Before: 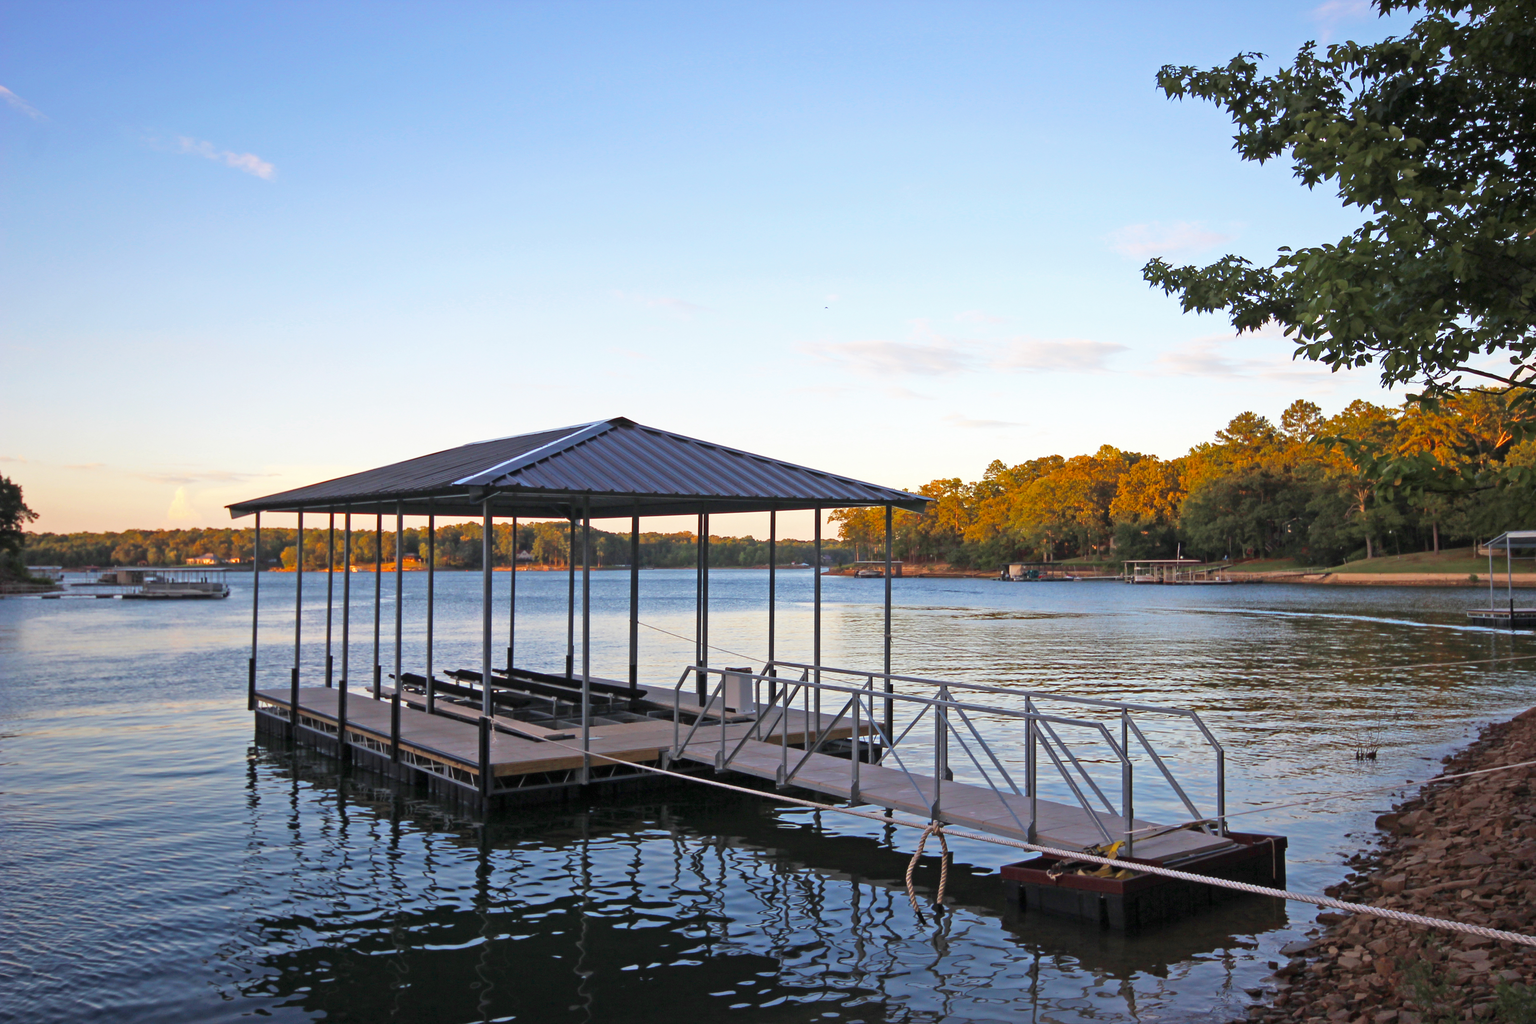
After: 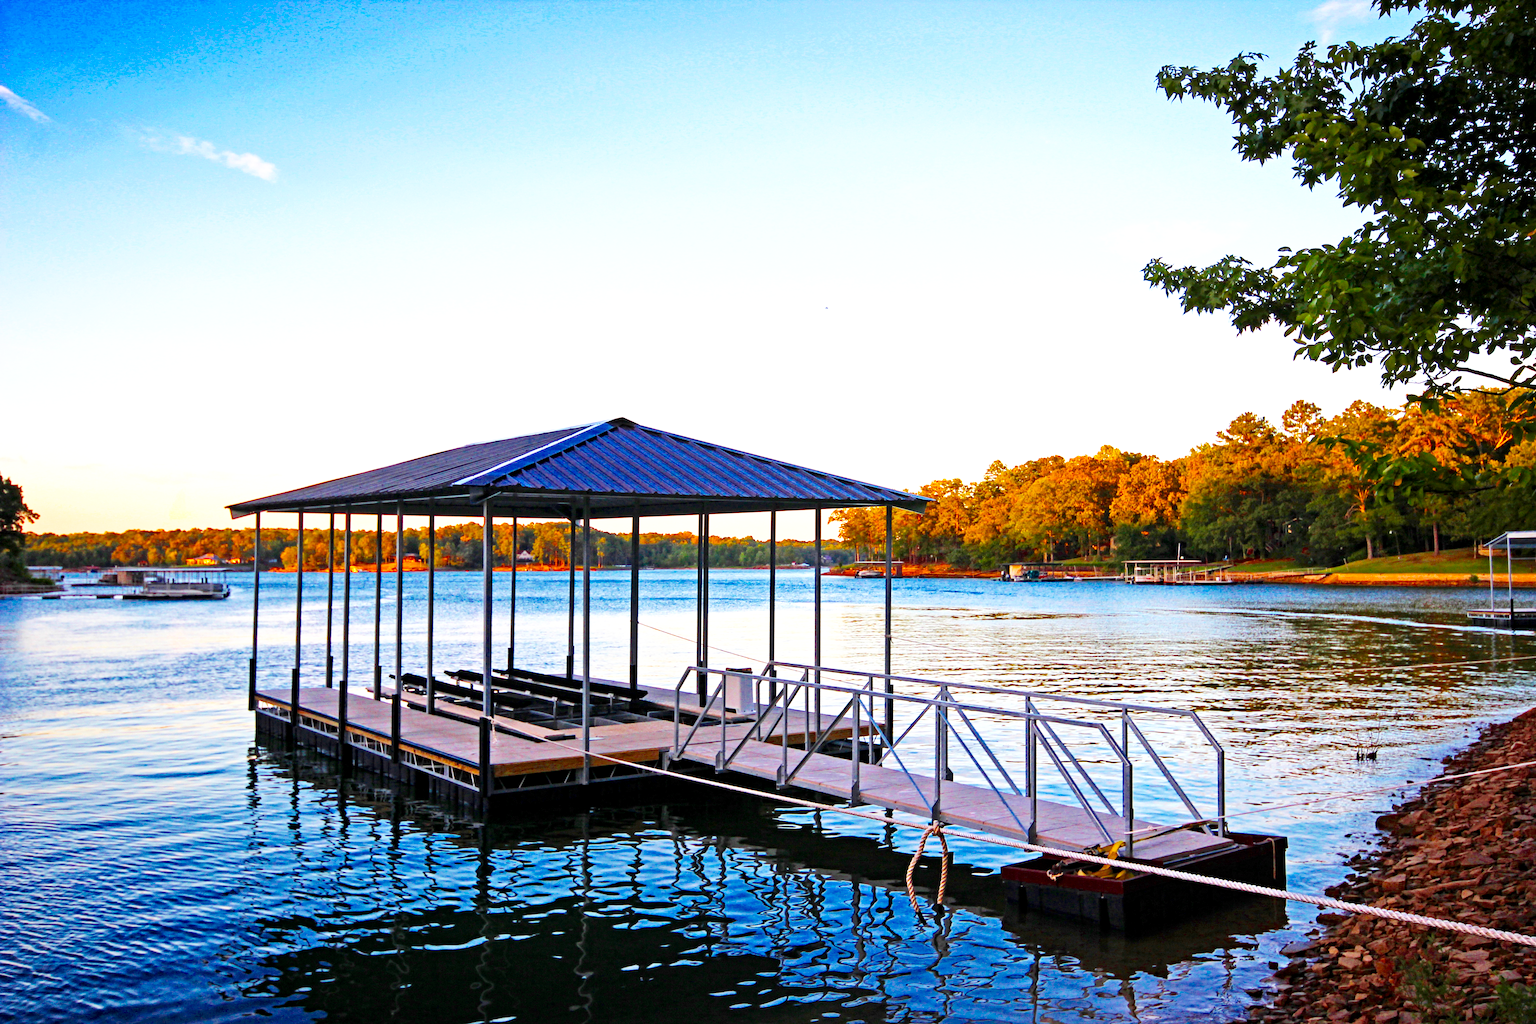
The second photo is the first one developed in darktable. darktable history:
haze removal: compatibility mode true, adaptive false
color balance rgb: perceptual saturation grading › global saturation 30.459%, global vibrance 16.802%, saturation formula JzAzBz (2021)
local contrast: highlights 104%, shadows 103%, detail 119%, midtone range 0.2
base curve: curves: ch0 [(0, 0) (0.007, 0.004) (0.027, 0.03) (0.046, 0.07) (0.207, 0.54) (0.442, 0.872) (0.673, 0.972) (1, 1)], preserve colors none
